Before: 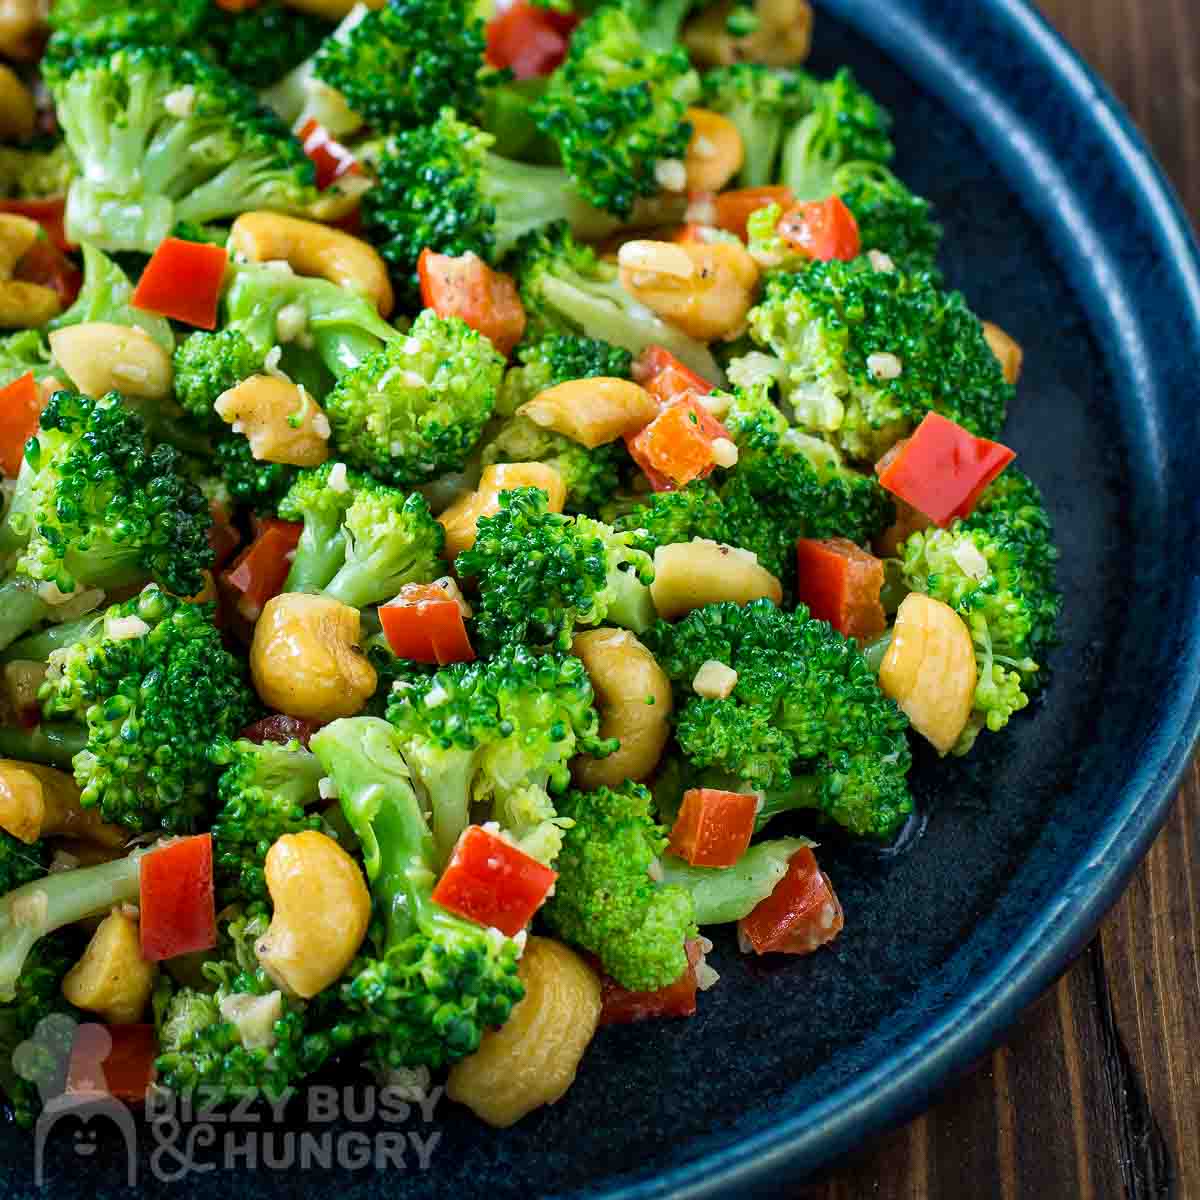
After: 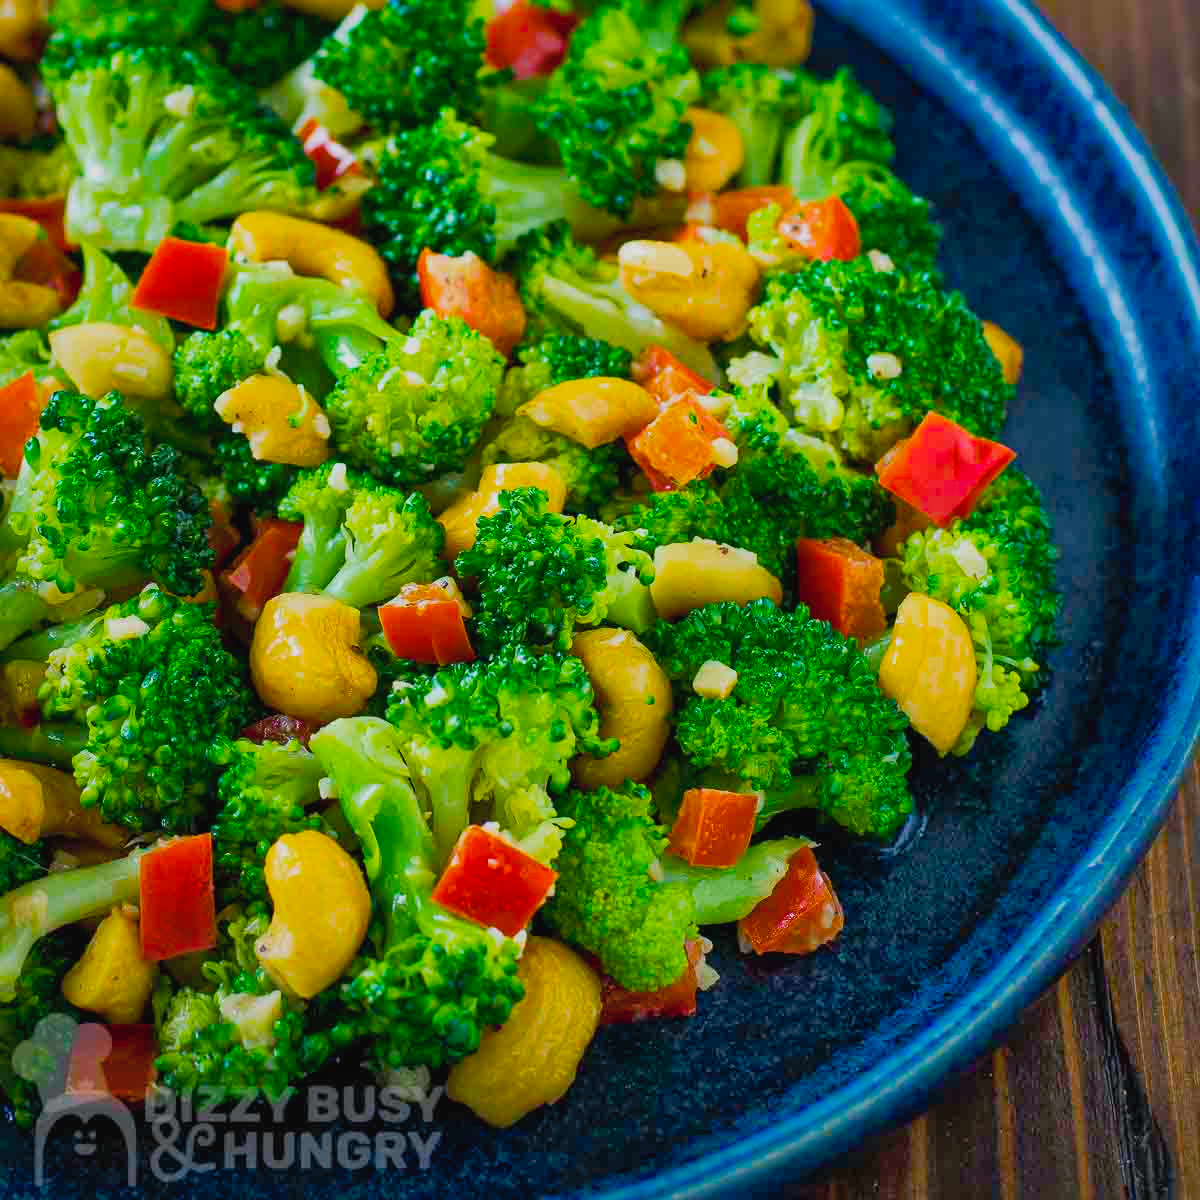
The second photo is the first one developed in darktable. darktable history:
tone curve: curves: ch0 [(0, 0.014) (0.036, 0.047) (0.15, 0.156) (0.27, 0.258) (0.511, 0.506) (0.761, 0.741) (1, 0.919)]; ch1 [(0, 0) (0.179, 0.173) (0.322, 0.32) (0.429, 0.431) (0.502, 0.5) (0.519, 0.522) (0.562, 0.575) (0.631, 0.65) (0.72, 0.692) (1, 1)]; ch2 [(0, 0) (0.29, 0.295) (0.404, 0.436) (0.497, 0.498) (0.533, 0.556) (0.599, 0.607) (0.696, 0.707) (1, 1)], preserve colors none
shadows and highlights: on, module defaults
color balance rgb: shadows lift › chroma 2.036%, shadows lift › hue 248.51°, perceptual saturation grading › global saturation 40.45%, global vibrance 20%
